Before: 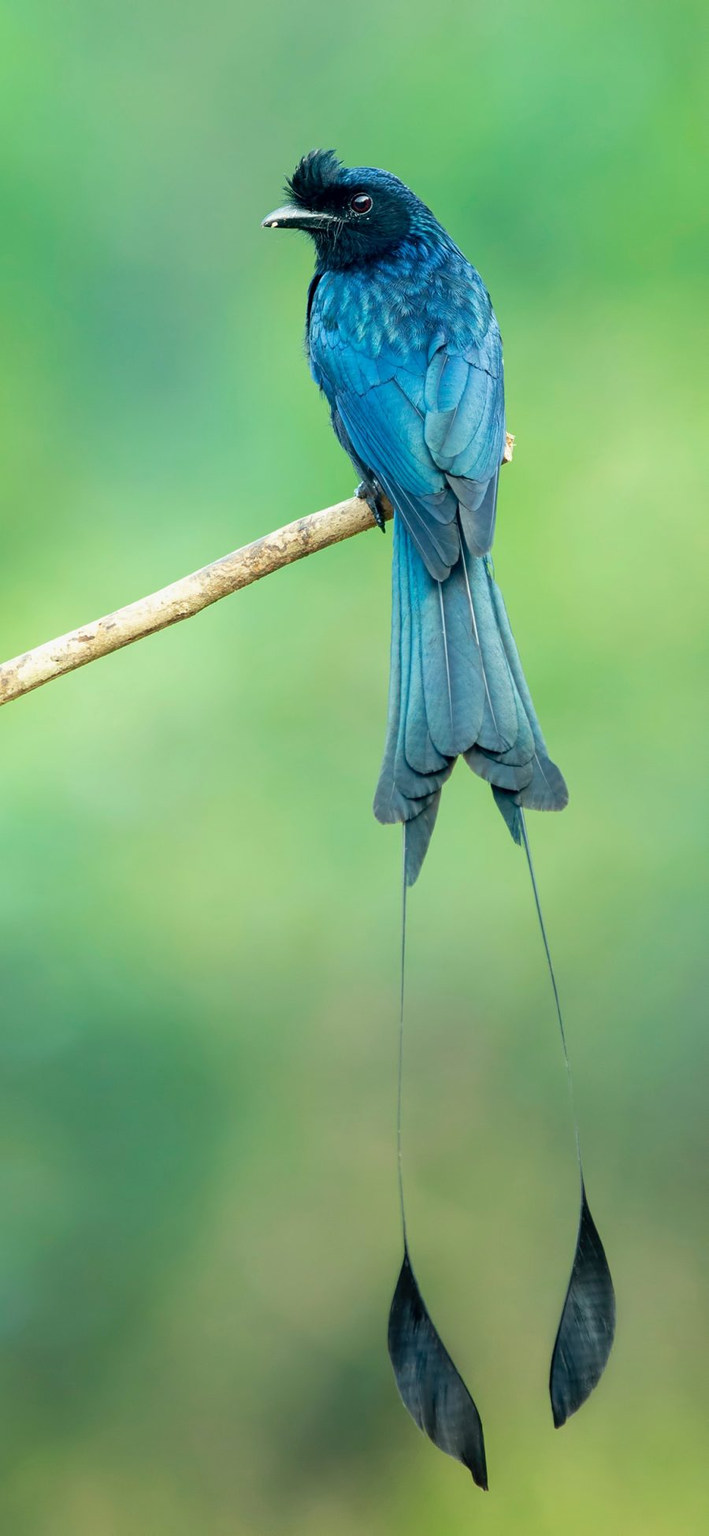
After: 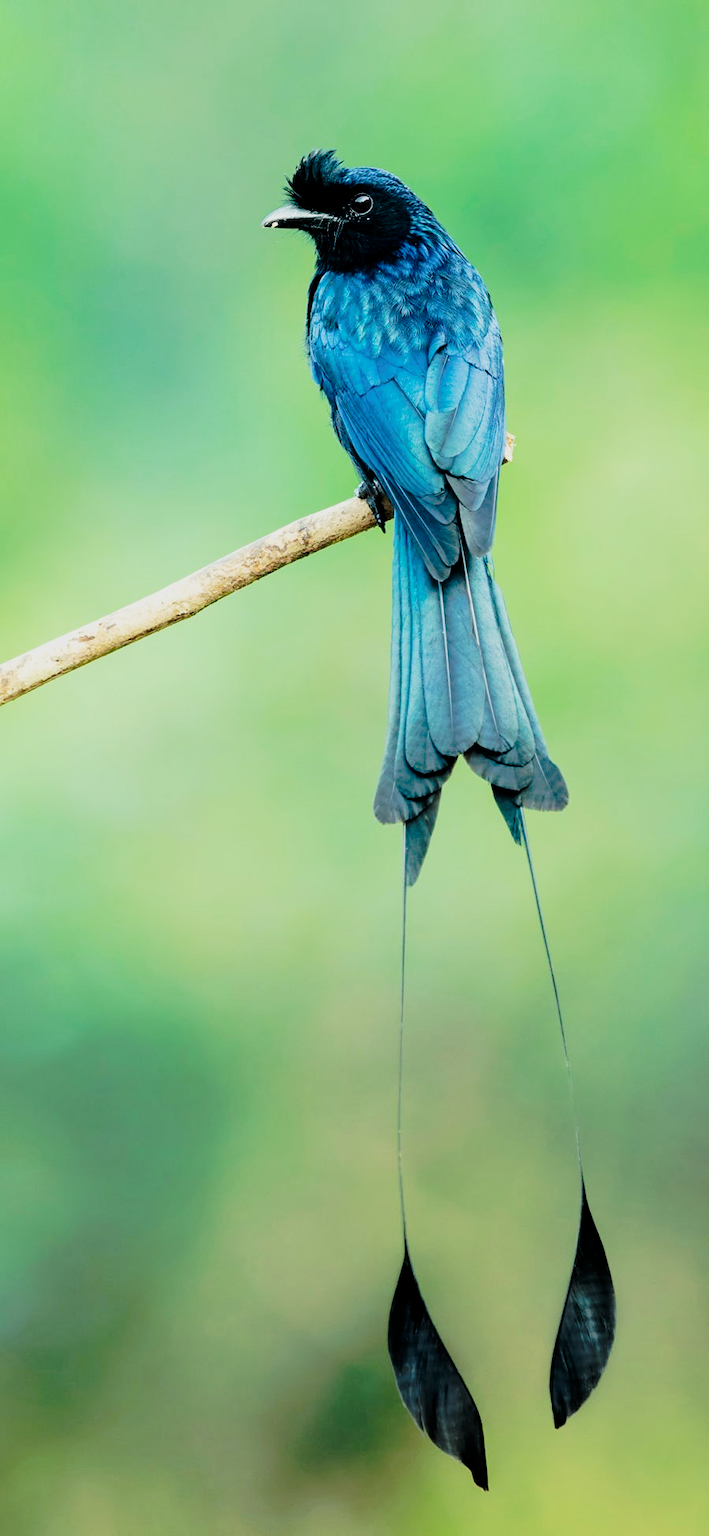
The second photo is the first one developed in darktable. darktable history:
tone curve: curves: ch0 [(0, 0) (0.081, 0.044) (0.185, 0.13) (0.283, 0.238) (0.416, 0.449) (0.495, 0.524) (0.686, 0.743) (0.826, 0.865) (0.978, 0.988)]; ch1 [(0, 0) (0.147, 0.166) (0.321, 0.362) (0.371, 0.402) (0.423, 0.442) (0.479, 0.472) (0.505, 0.497) (0.521, 0.506) (0.551, 0.537) (0.586, 0.574) (0.625, 0.618) (0.68, 0.681) (1, 1)]; ch2 [(0, 0) (0.346, 0.362) (0.404, 0.427) (0.502, 0.495) (0.531, 0.513) (0.547, 0.533) (0.582, 0.596) (0.629, 0.631) (0.717, 0.678) (1, 1)], preserve colors none
filmic rgb: black relative exposure -5.05 EV, white relative exposure 3.98 EV, threshold 2.98 EV, hardness 2.89, contrast 1.297, highlights saturation mix -11.45%, enable highlight reconstruction true
